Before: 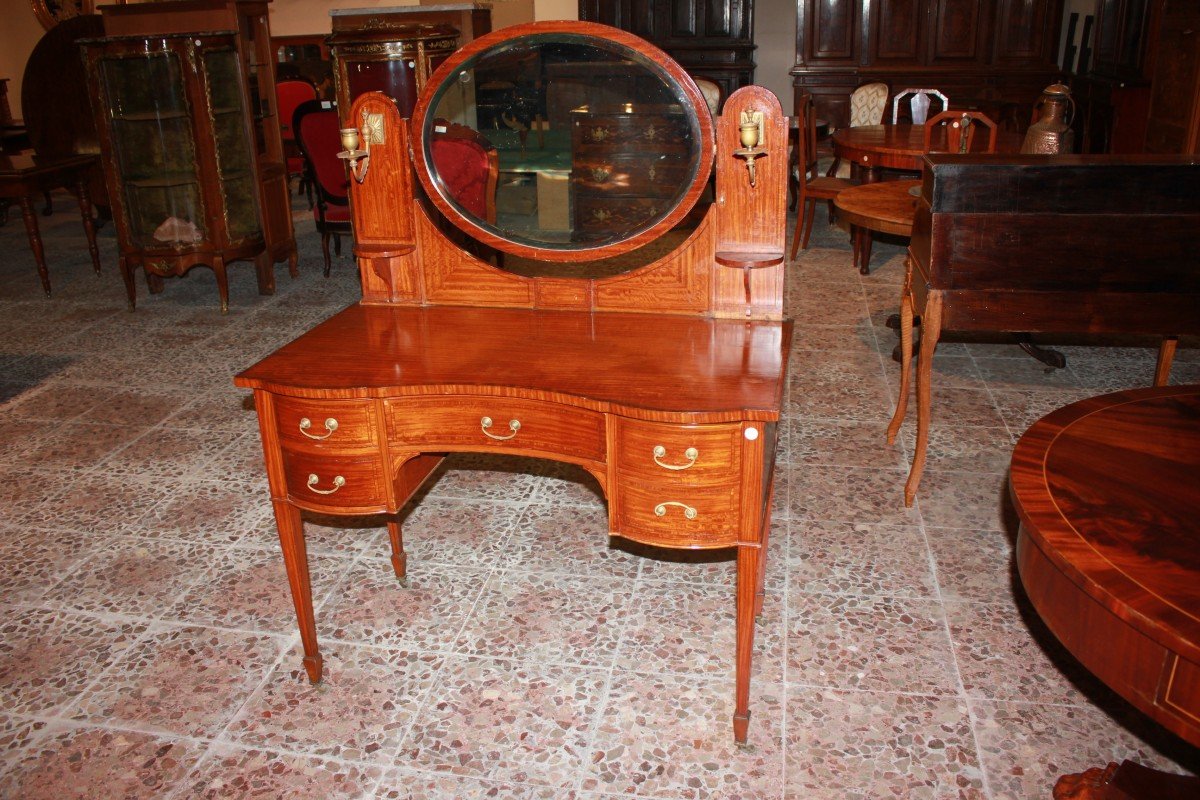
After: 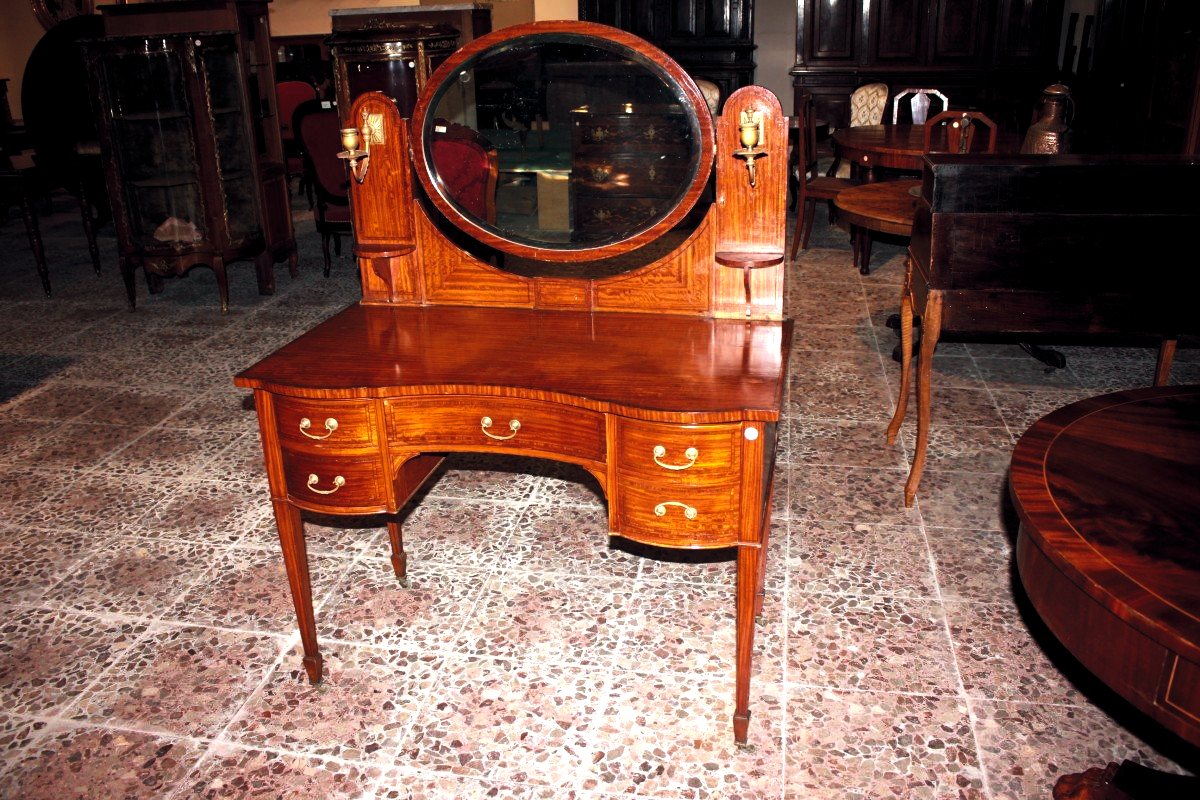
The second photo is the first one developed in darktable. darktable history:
color balance rgb: shadows lift › hue 87.51°, highlights gain › chroma 1.35%, highlights gain › hue 55.1°, global offset › chroma 0.13%, global offset › hue 253.66°, perceptual saturation grading › global saturation 16.38%
levels: levels [0.044, 0.475, 0.791]
